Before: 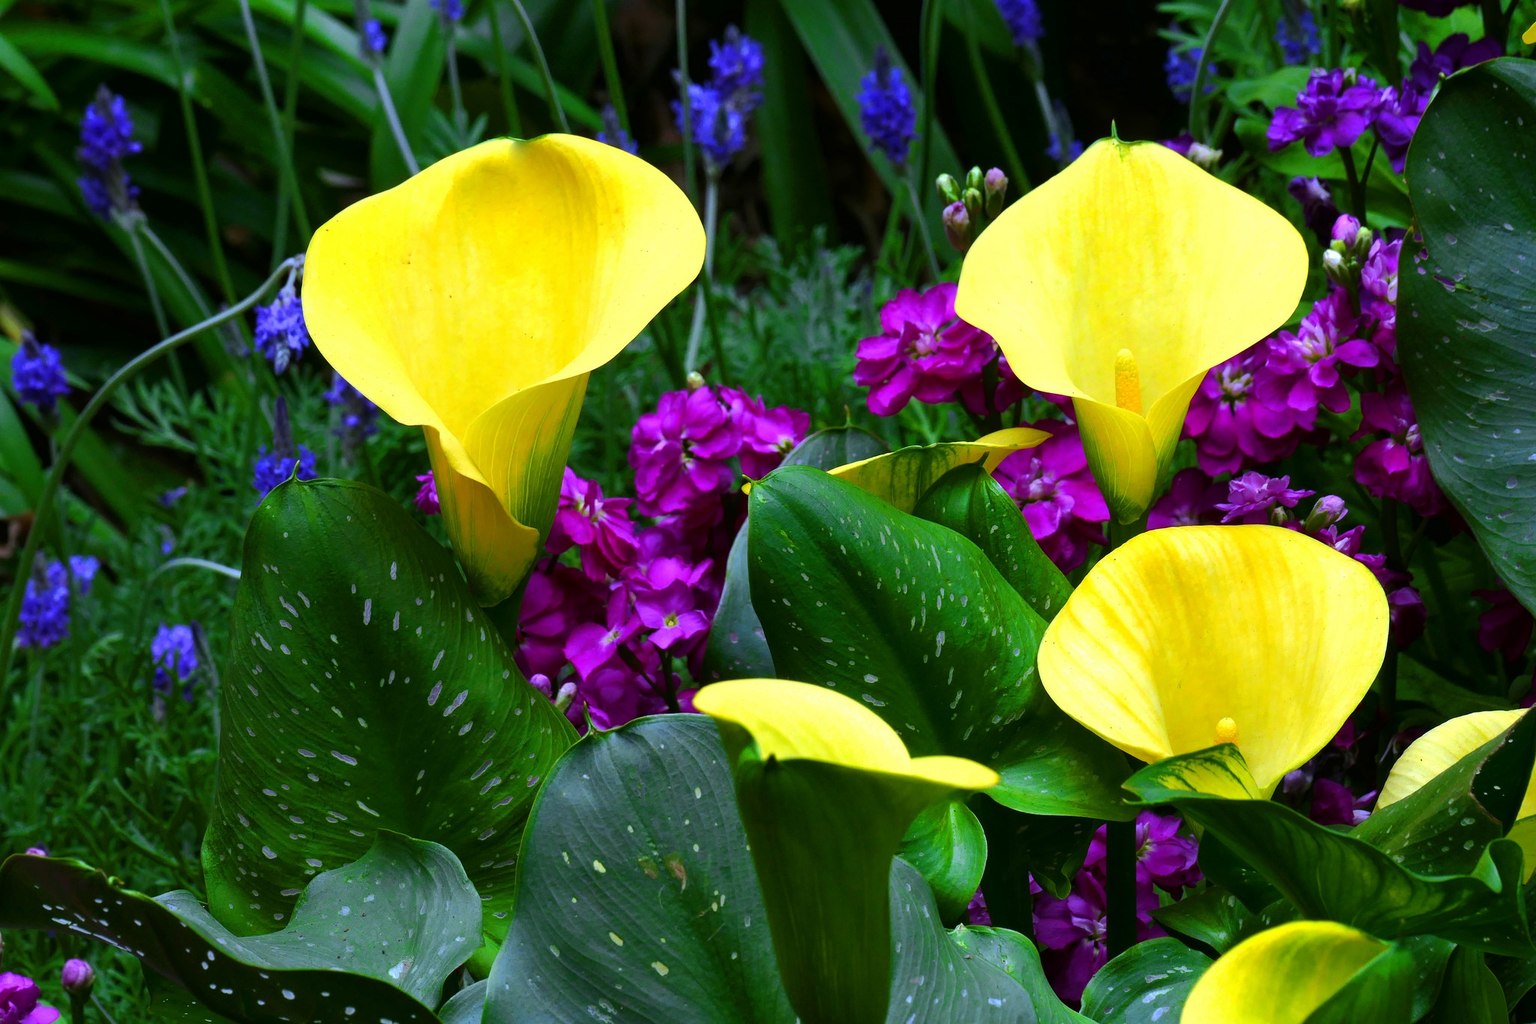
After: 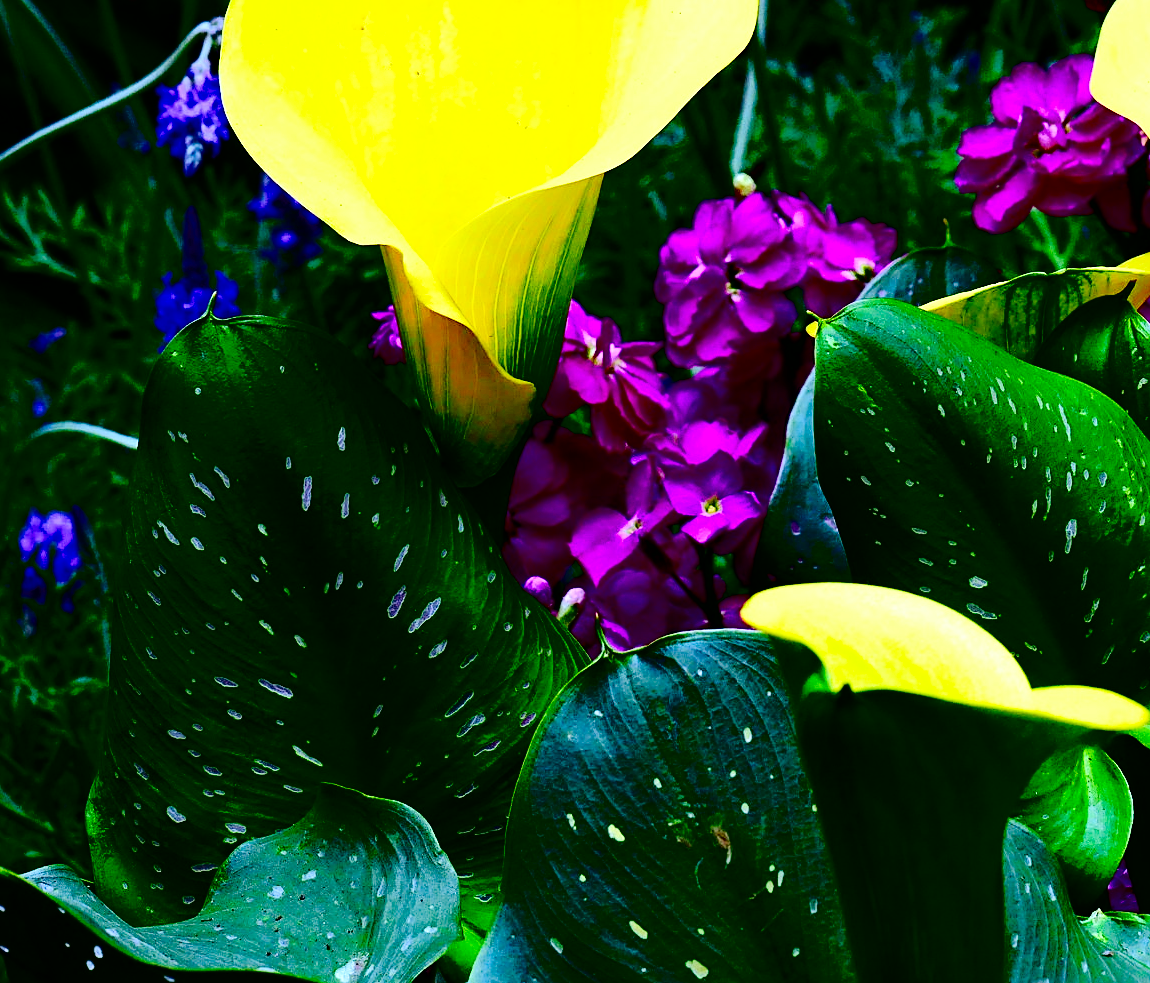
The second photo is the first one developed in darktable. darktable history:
exposure: black level correction -0.004, exposure 0.052 EV, compensate highlight preservation false
tone curve: curves: ch0 [(0, 0) (0.126, 0.061) (0.362, 0.382) (0.498, 0.498) (0.706, 0.712) (1, 1)]; ch1 [(0, 0) (0.5, 0.497) (0.55, 0.578) (1, 1)]; ch2 [(0, 0) (0.44, 0.424) (0.489, 0.486) (0.537, 0.538) (1, 1)], color space Lab, independent channels, preserve colors none
base curve: curves: ch0 [(0, 0) (0.036, 0.025) (0.121, 0.166) (0.206, 0.329) (0.605, 0.79) (1, 1)], preserve colors none
contrast brightness saturation: contrast 0.241, brightness -0.223, saturation 0.149
crop: left 8.97%, top 23.646%, right 34.83%, bottom 4.318%
sharpen: on, module defaults
haze removal: compatibility mode true, adaptive false
